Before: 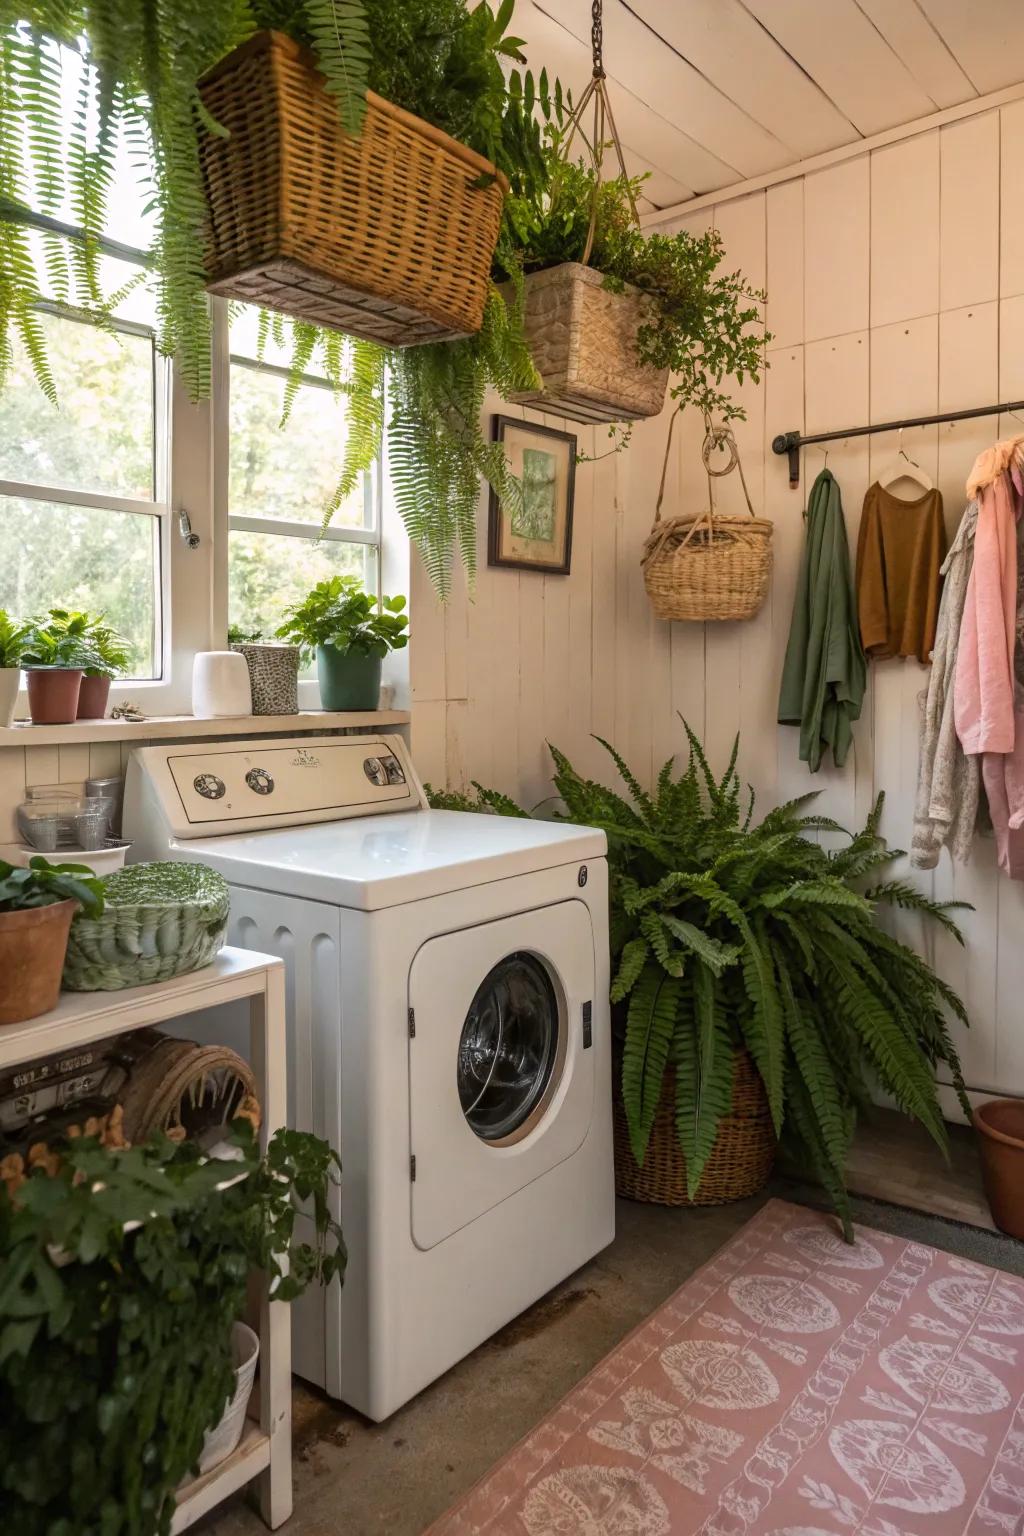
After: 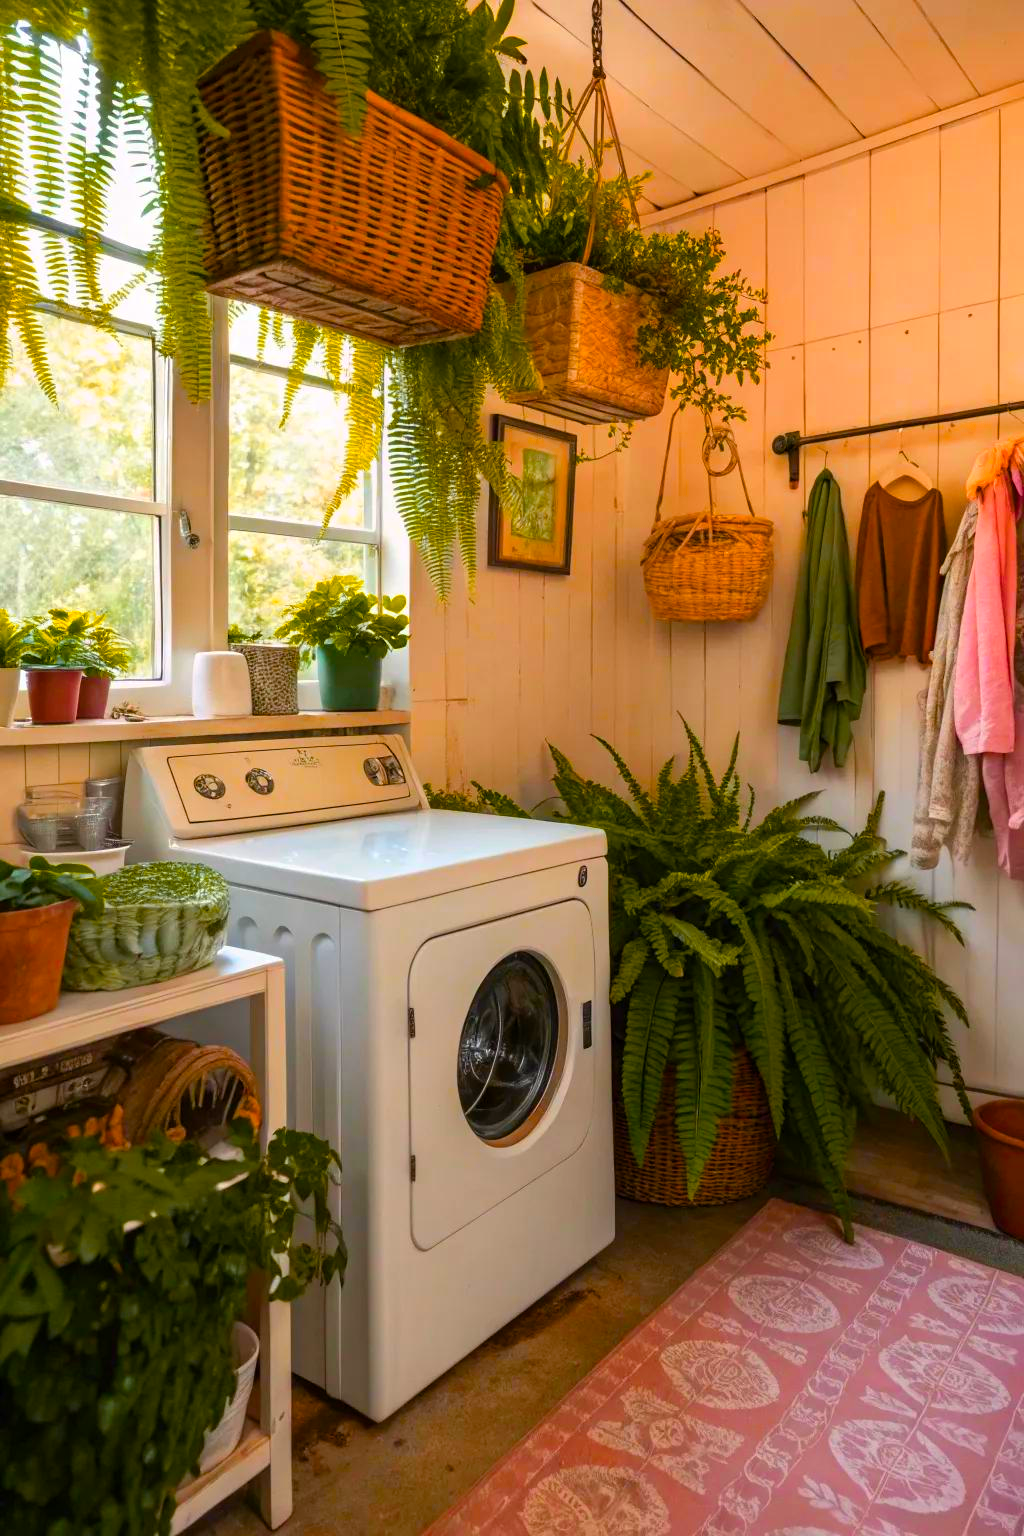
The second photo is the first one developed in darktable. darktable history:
color zones: curves: ch1 [(0.235, 0.558) (0.75, 0.5)]; ch2 [(0.25, 0.462) (0.749, 0.457)]
color balance rgb: global offset › hue 172.02°, linear chroma grading › global chroma 41.881%, perceptual saturation grading › global saturation 25.048%, global vibrance 20%
